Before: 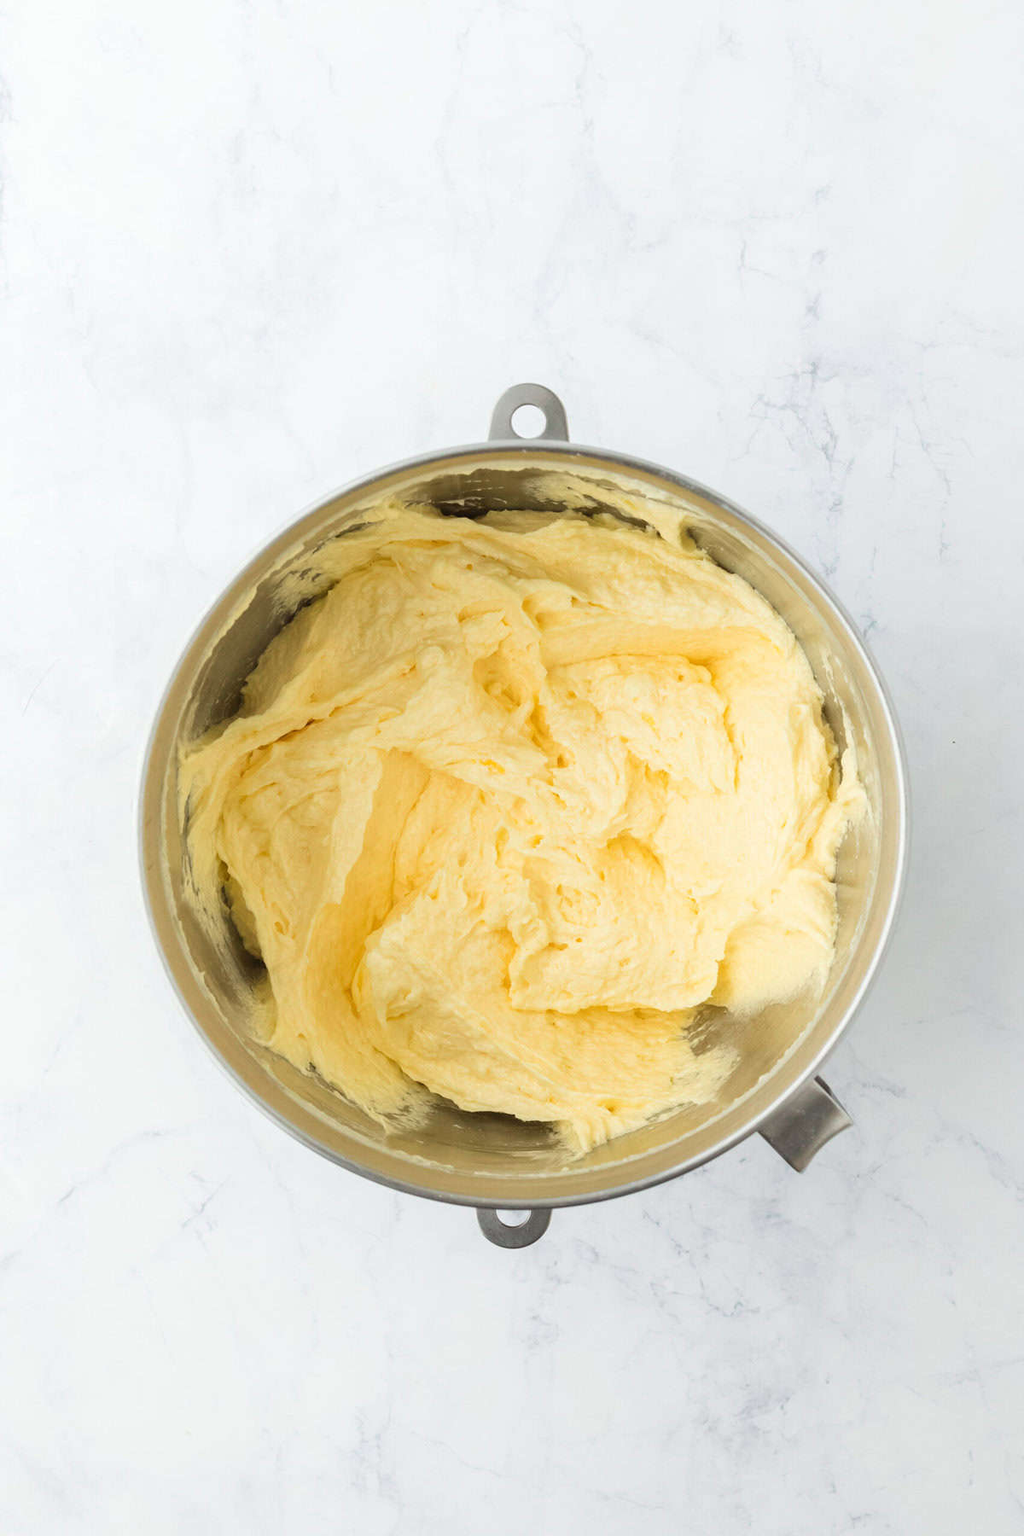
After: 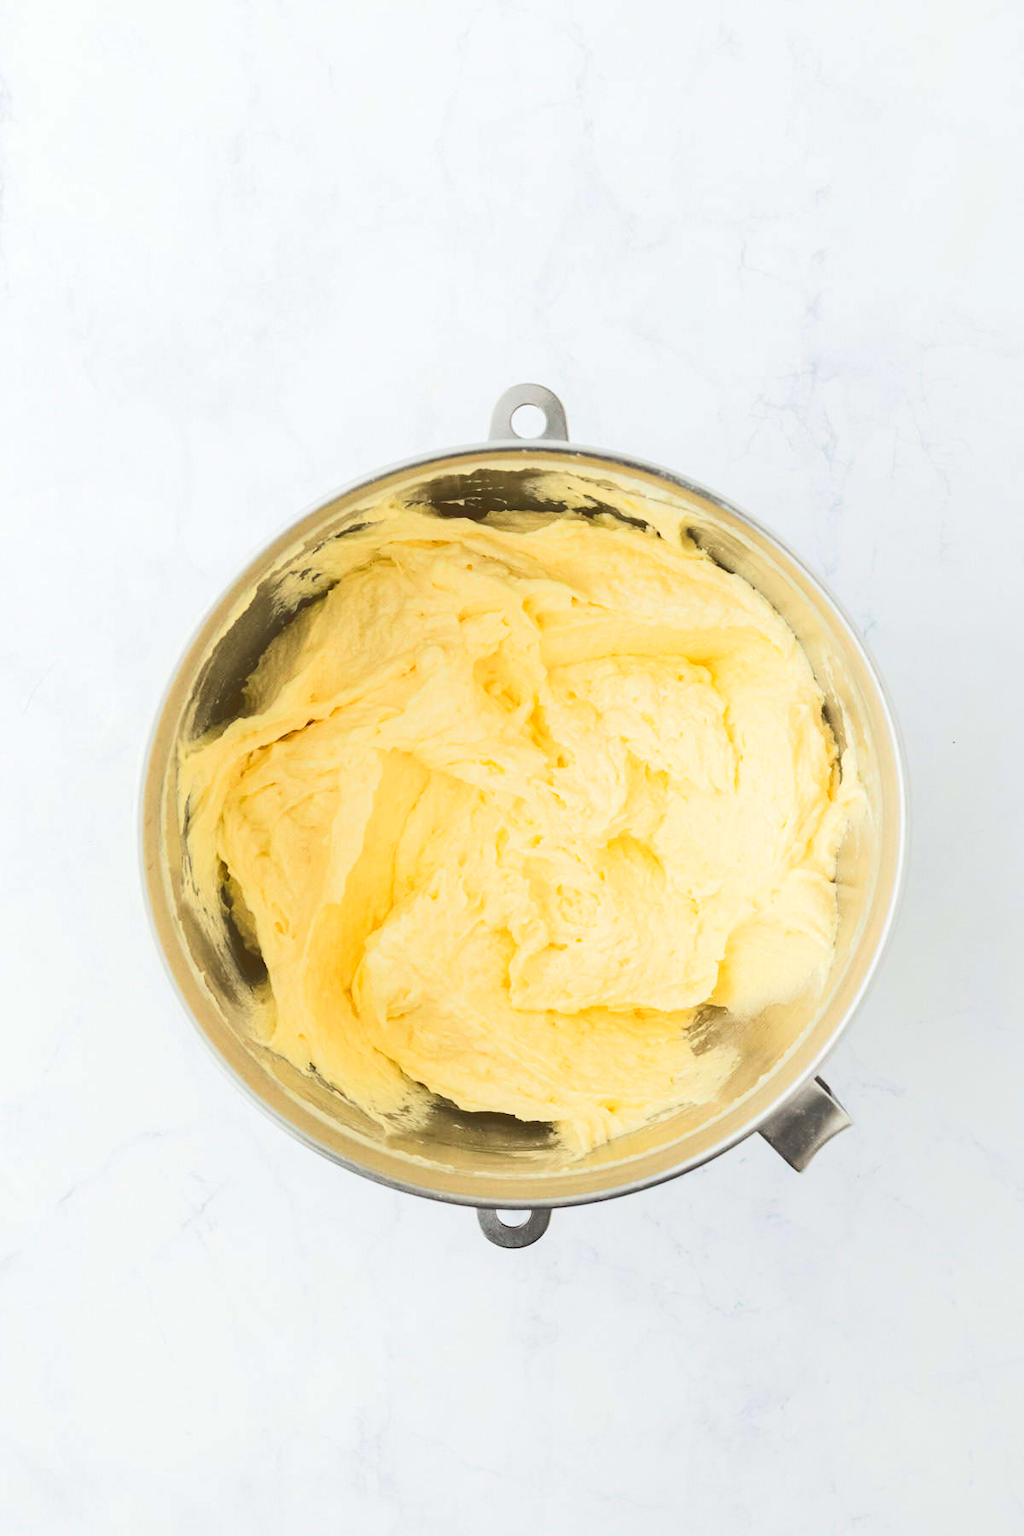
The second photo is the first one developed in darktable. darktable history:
tone curve: curves: ch0 [(0, 0) (0.003, 0.231) (0.011, 0.231) (0.025, 0.231) (0.044, 0.231) (0.069, 0.231) (0.1, 0.234) (0.136, 0.239) (0.177, 0.243) (0.224, 0.247) (0.277, 0.265) (0.335, 0.311) (0.399, 0.389) (0.468, 0.507) (0.543, 0.634) (0.623, 0.74) (0.709, 0.83) (0.801, 0.889) (0.898, 0.93) (1, 1)], color space Lab, linked channels, preserve colors none
